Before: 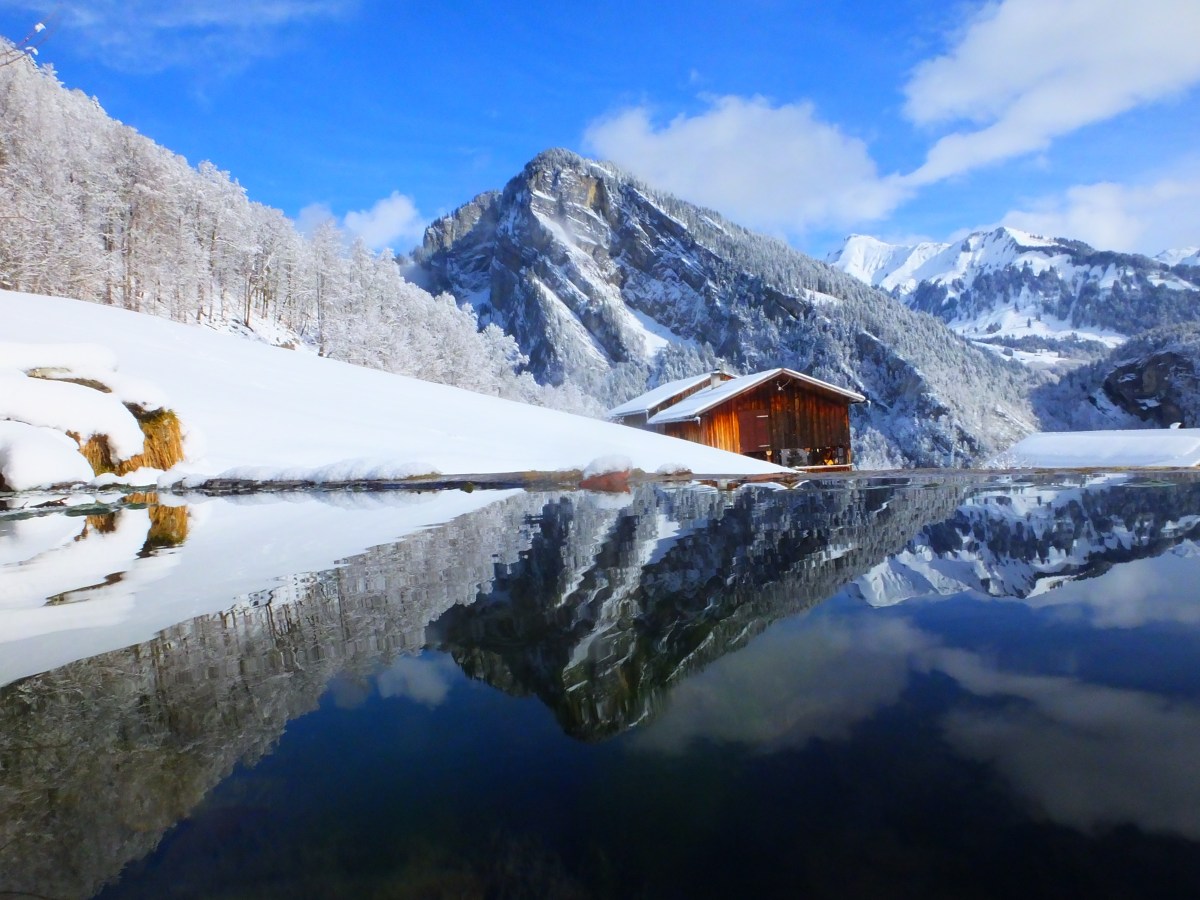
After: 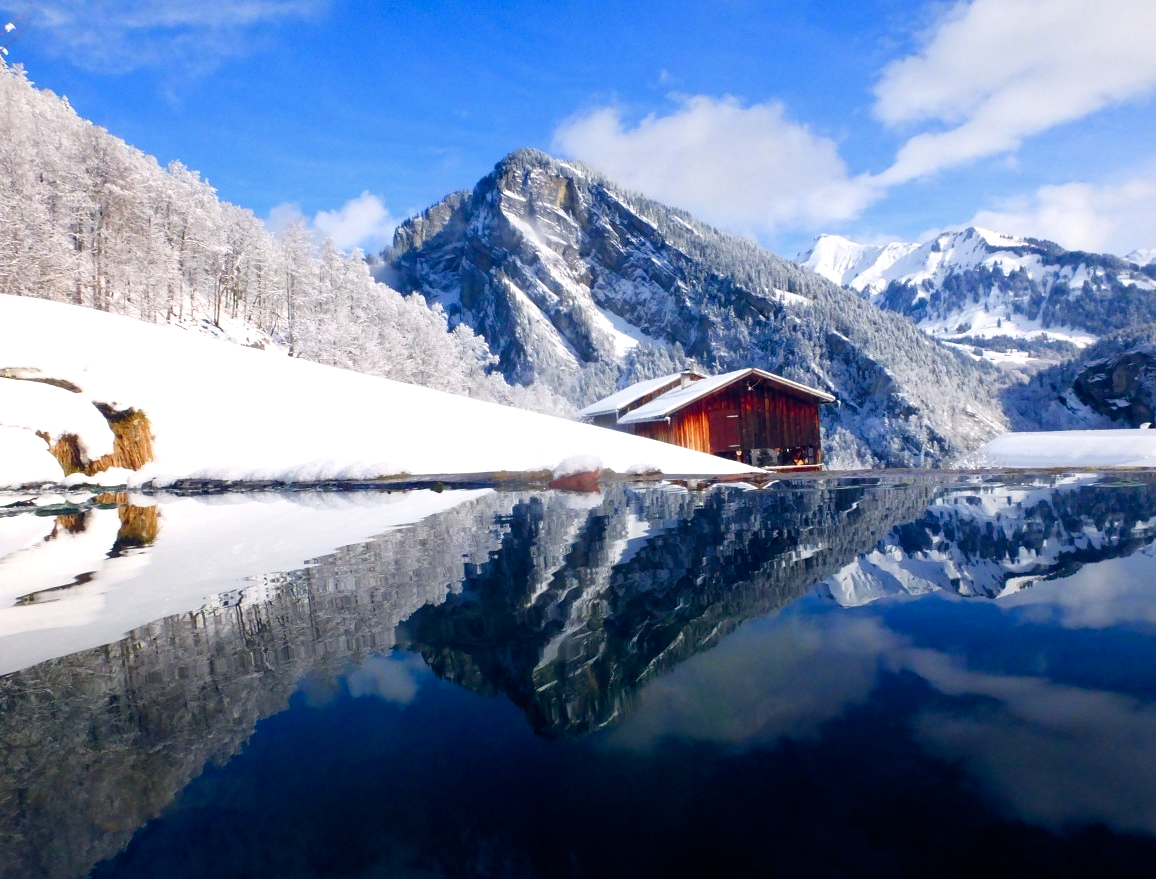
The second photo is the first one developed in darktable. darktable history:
crop and rotate: left 2.536%, right 1.107%, bottom 2.246%
color balance rgb: highlights gain › chroma 2.94%, highlights gain › hue 60.57°, global offset › chroma 0.25%, global offset › hue 256.52°, perceptual saturation grading › global saturation 20%, perceptual saturation grading › highlights -50%, perceptual saturation grading › shadows 30%, contrast 15%
tone equalizer: on, module defaults
